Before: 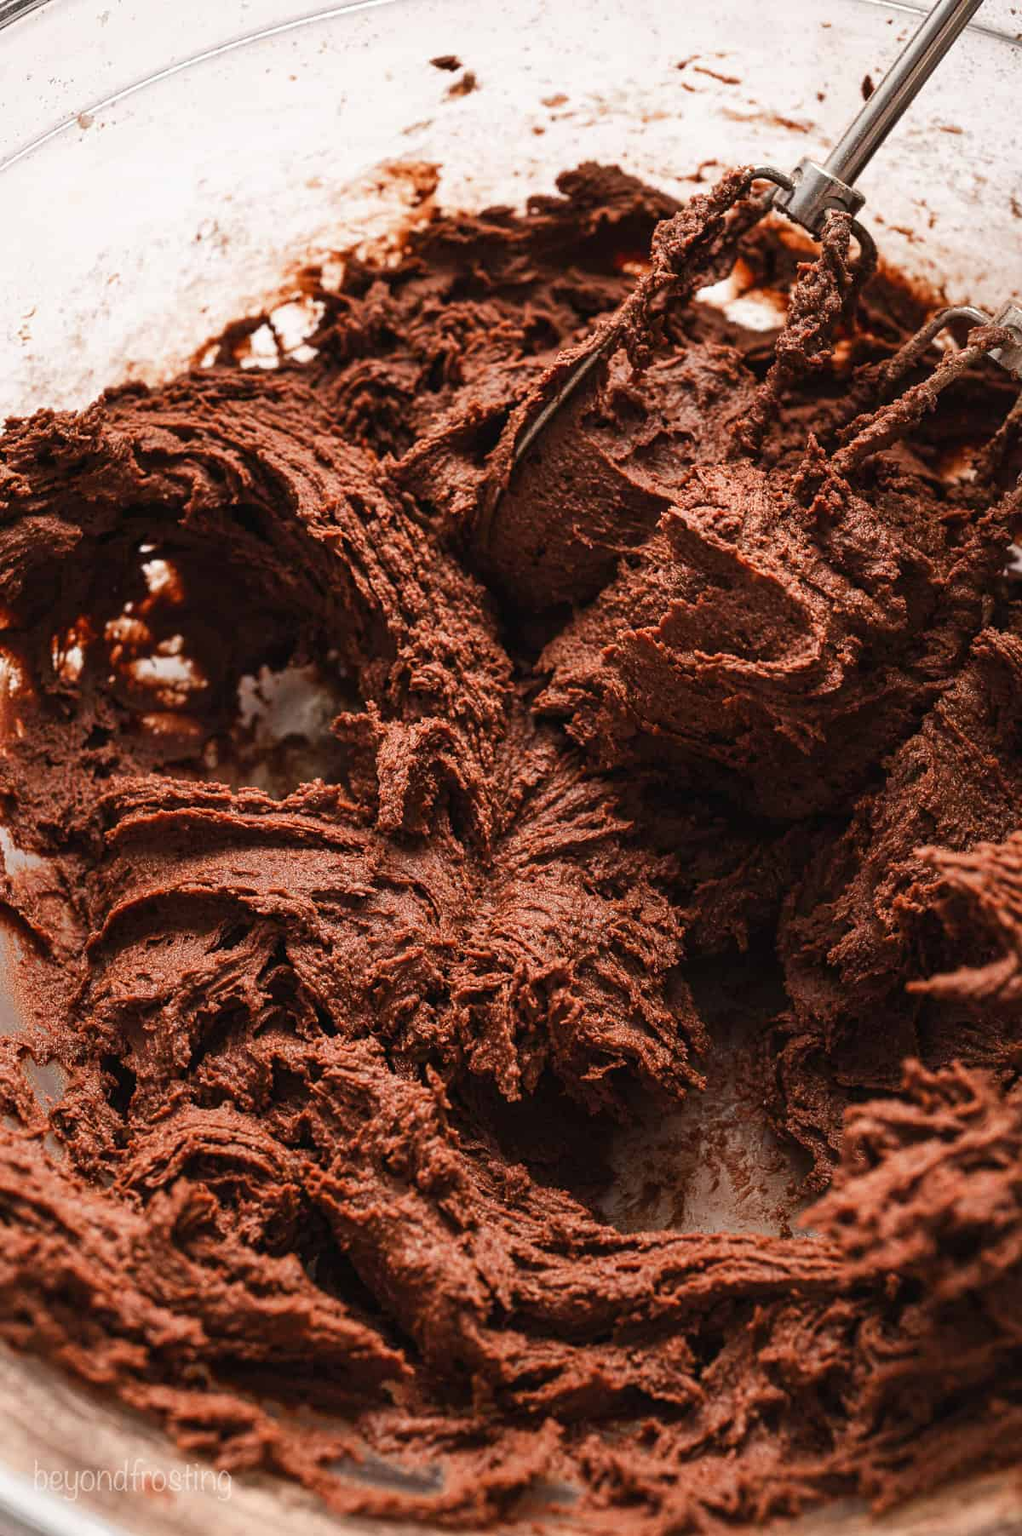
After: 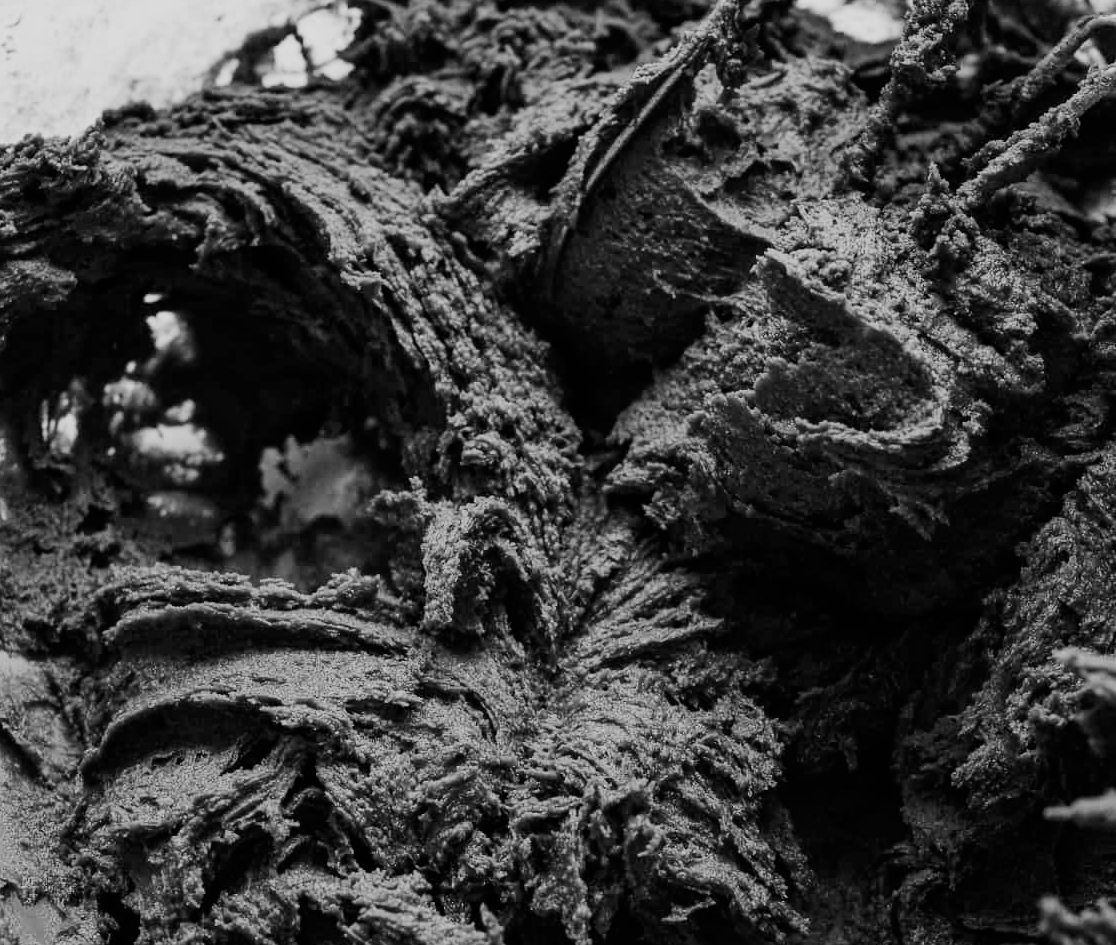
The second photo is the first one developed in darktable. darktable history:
exposure: black level correction -0.002, exposure 0.54 EV, compensate highlight preservation false
filmic rgb: black relative exposure -7.65 EV, white relative exposure 4.56 EV, hardness 3.61, contrast 1.25
crop: left 1.744%, top 19.225%, right 5.069%, bottom 28.357%
monochrome: a -74.22, b 78.2
contrast brightness saturation: contrast 0.03, brightness -0.04
